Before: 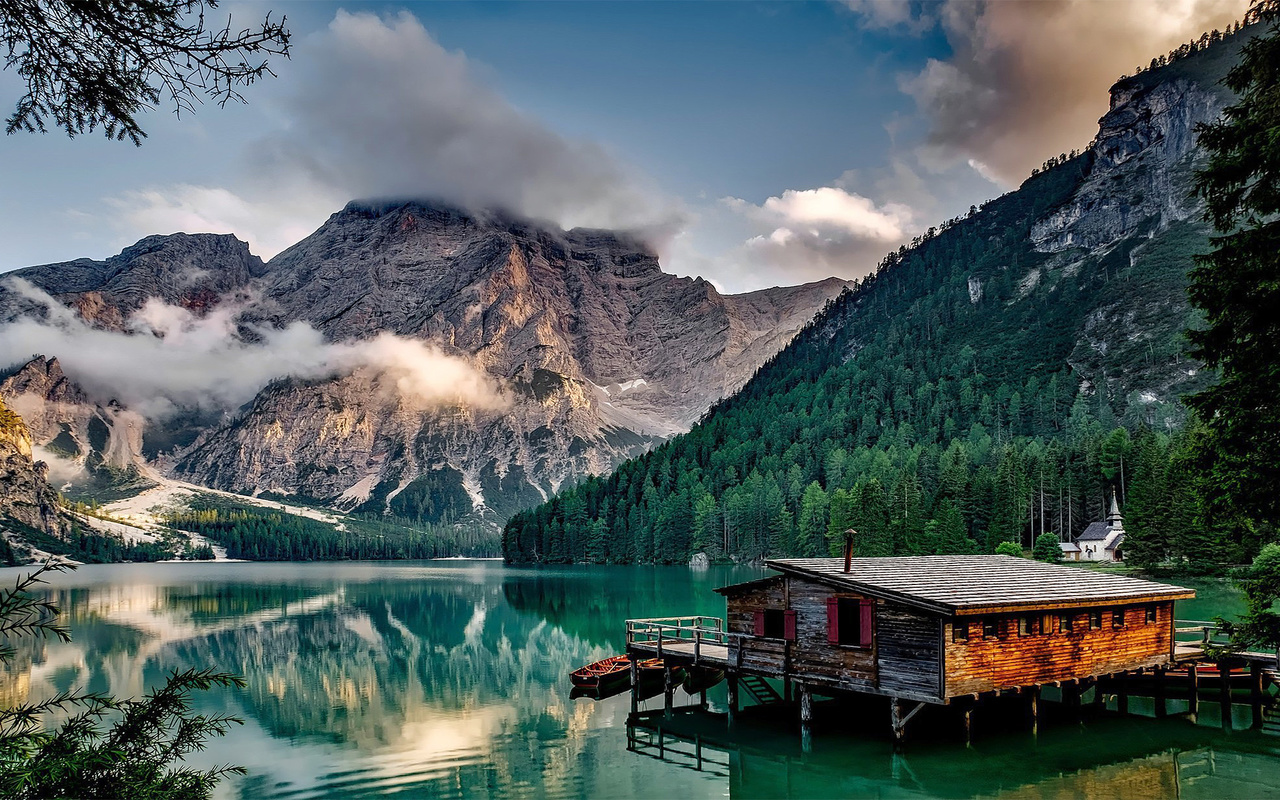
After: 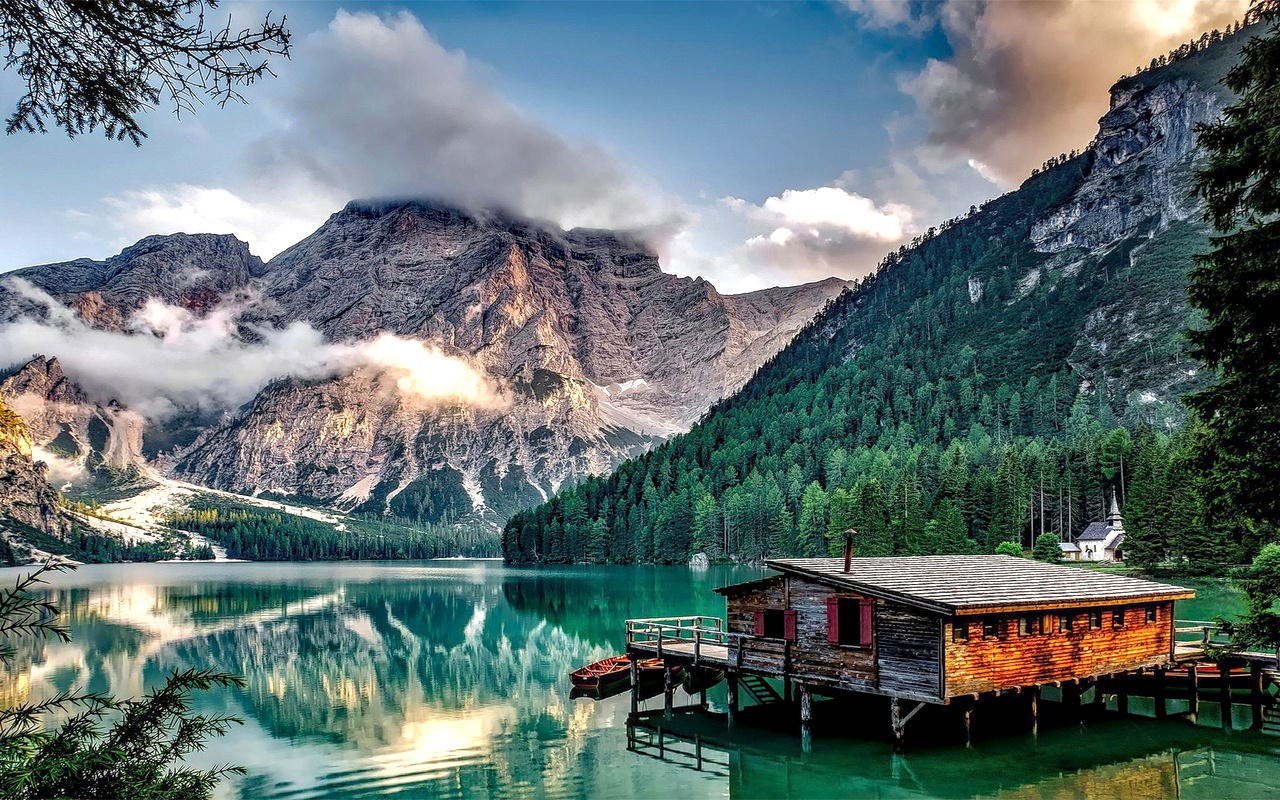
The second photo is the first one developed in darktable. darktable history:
local contrast: detail 130%
shadows and highlights: shadows 25.49, white point adjustment -3.18, highlights -30.01
exposure: black level correction 0, exposure 0.694 EV, compensate highlight preservation false
